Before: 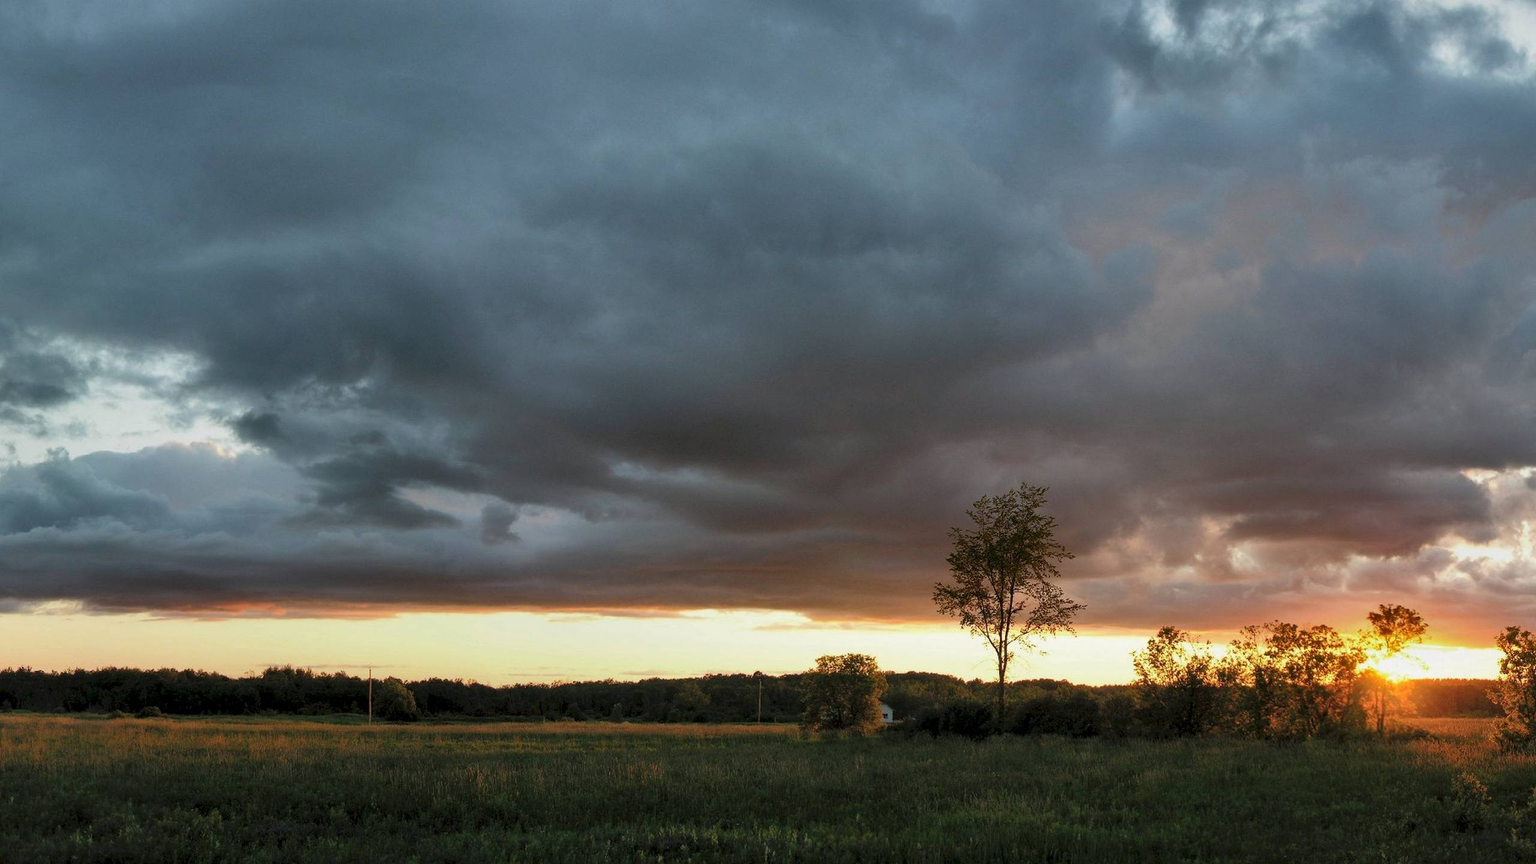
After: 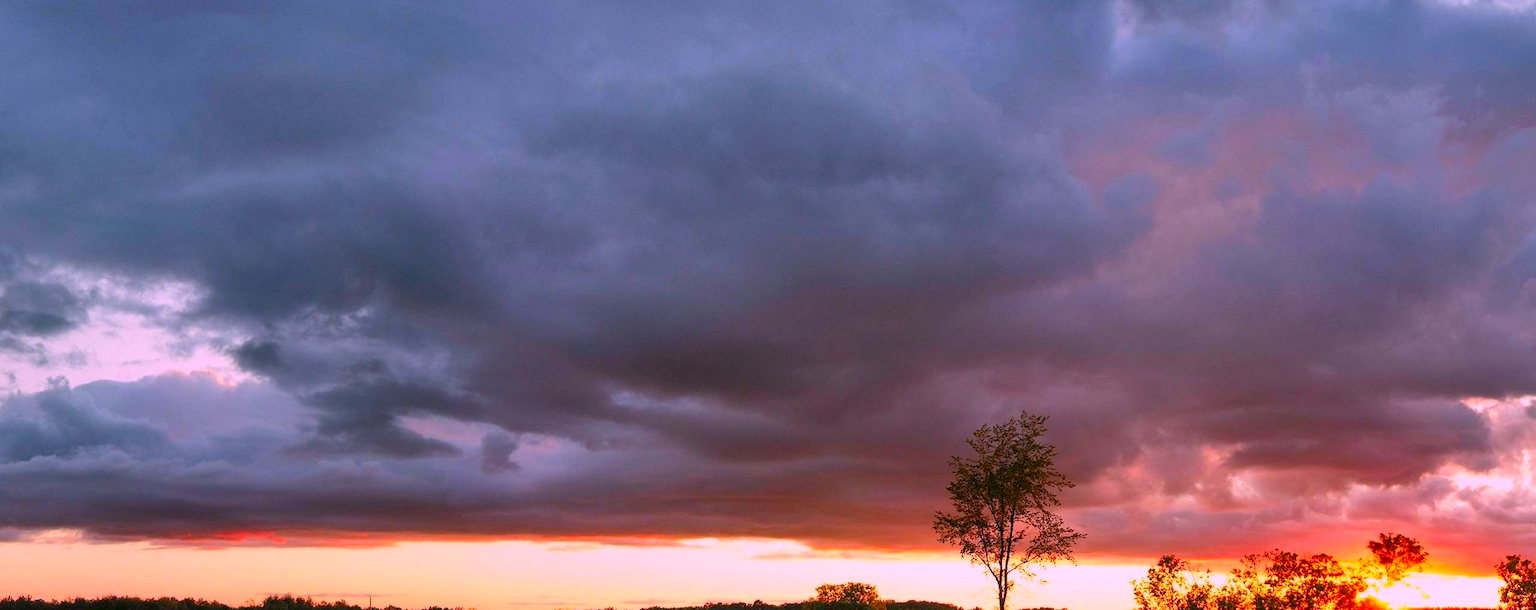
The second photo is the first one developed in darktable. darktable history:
crop and rotate: top 8.293%, bottom 20.996%
color correction: highlights a* 19.5, highlights b* -11.53, saturation 1.69
